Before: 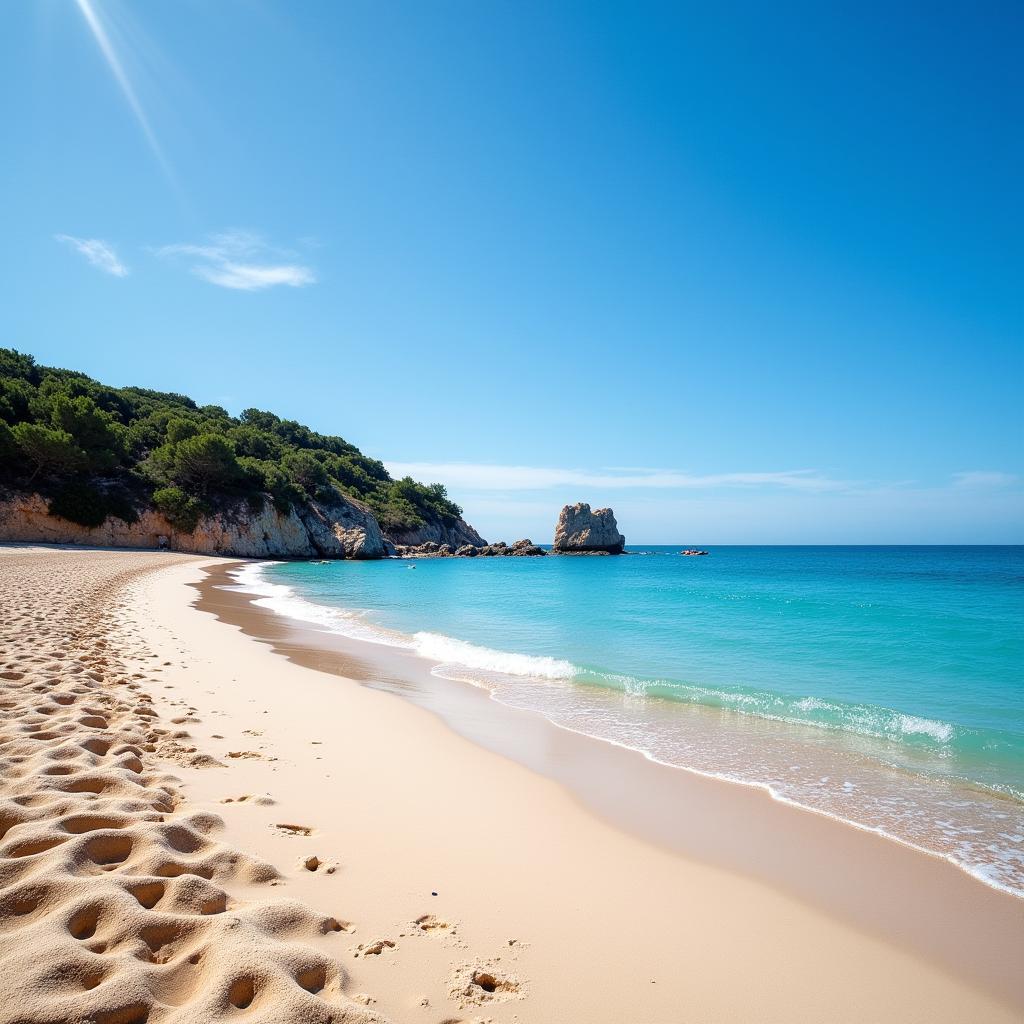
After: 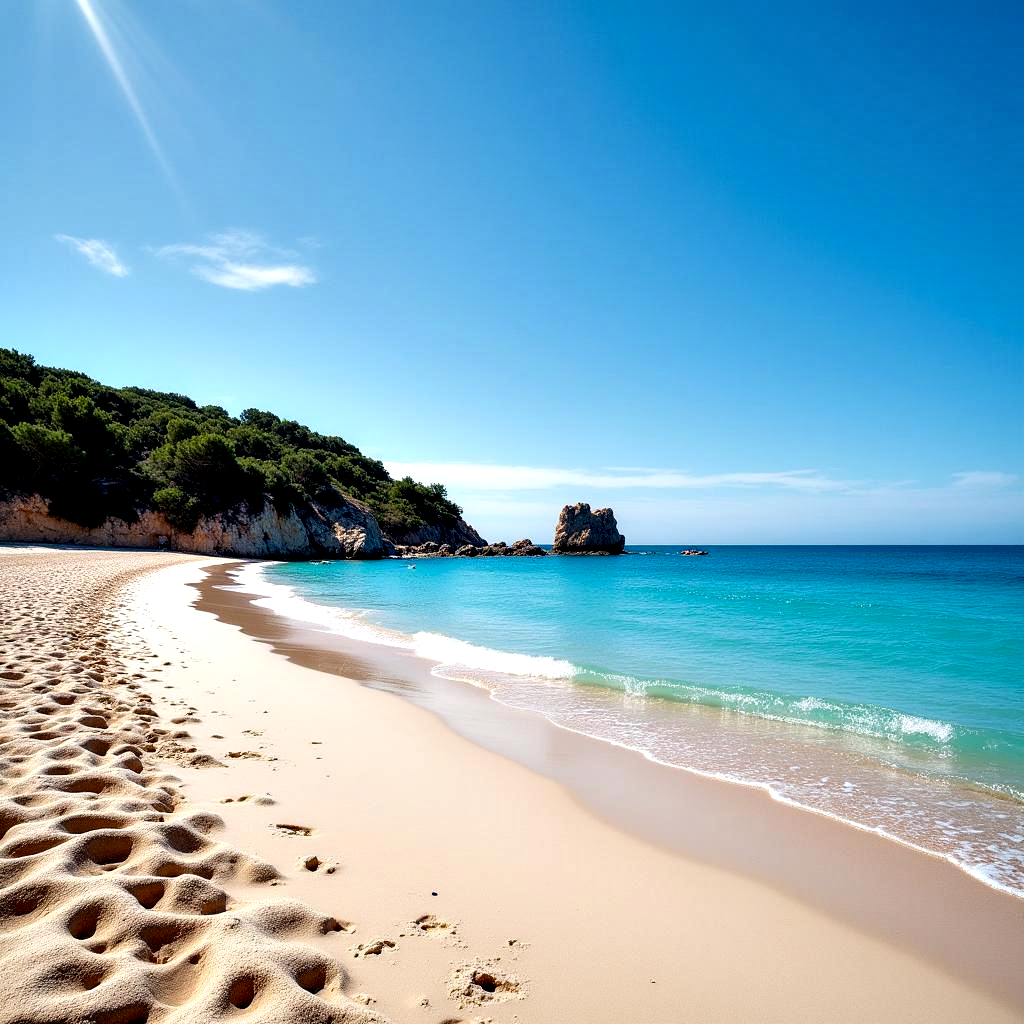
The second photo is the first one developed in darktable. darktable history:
contrast equalizer: y [[0.6 ×6], [0.55 ×6], [0 ×6], [0 ×6], [0 ×6]]
